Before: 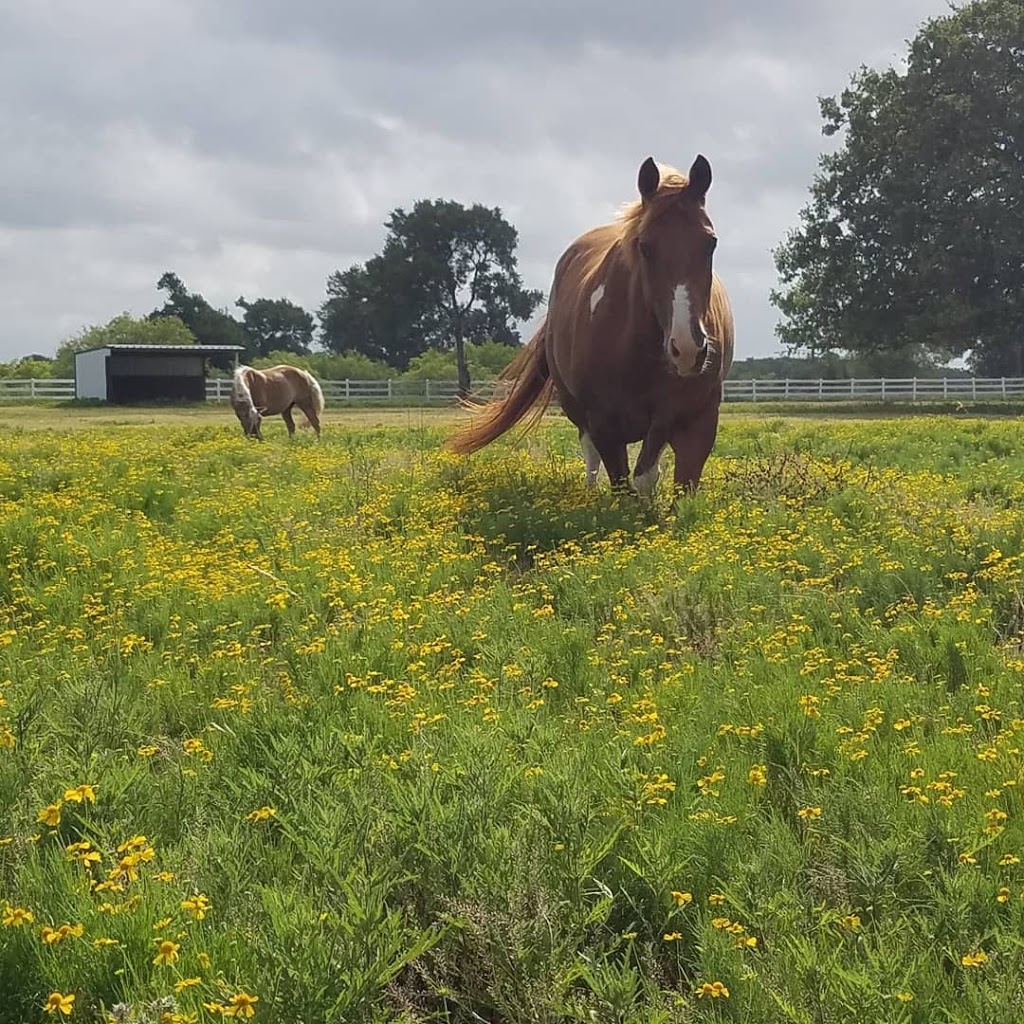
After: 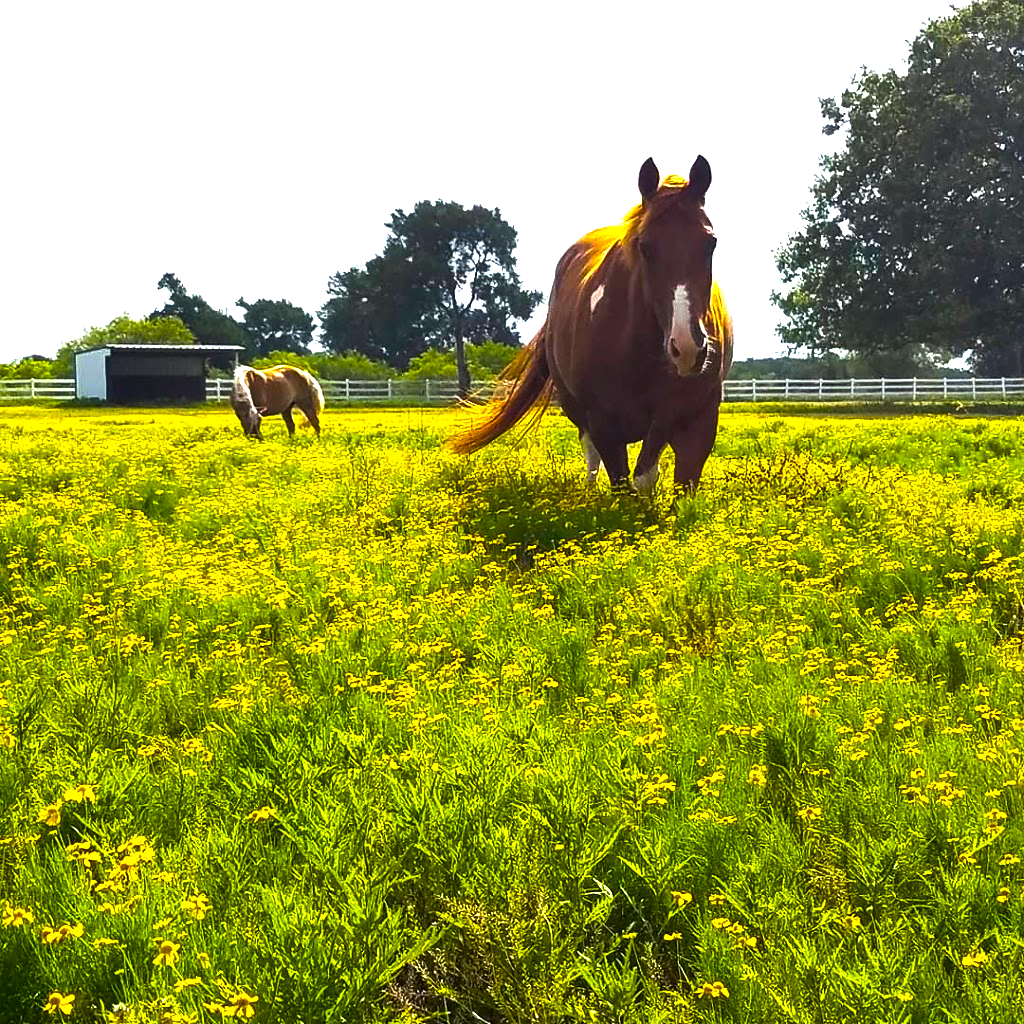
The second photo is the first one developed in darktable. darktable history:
color balance rgb: linear chroma grading › shadows -30%, linear chroma grading › global chroma 35%, perceptual saturation grading › global saturation 75%, perceptual saturation grading › shadows -30%, perceptual brilliance grading › highlights 75%, perceptual brilliance grading › shadows -30%, global vibrance 35%
